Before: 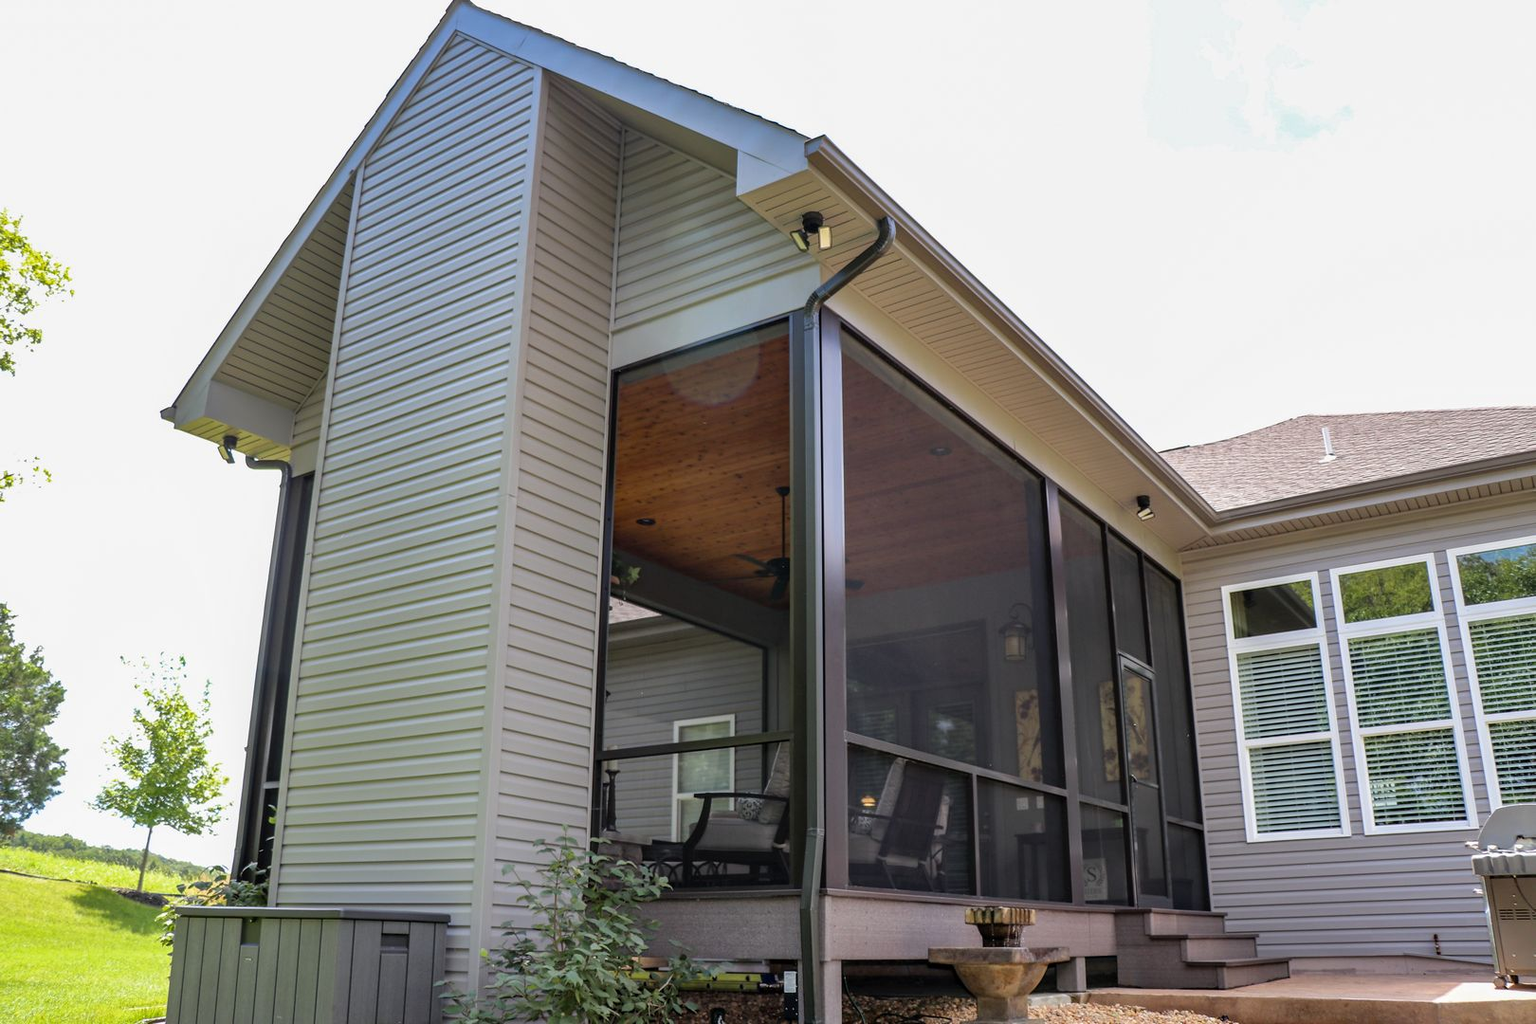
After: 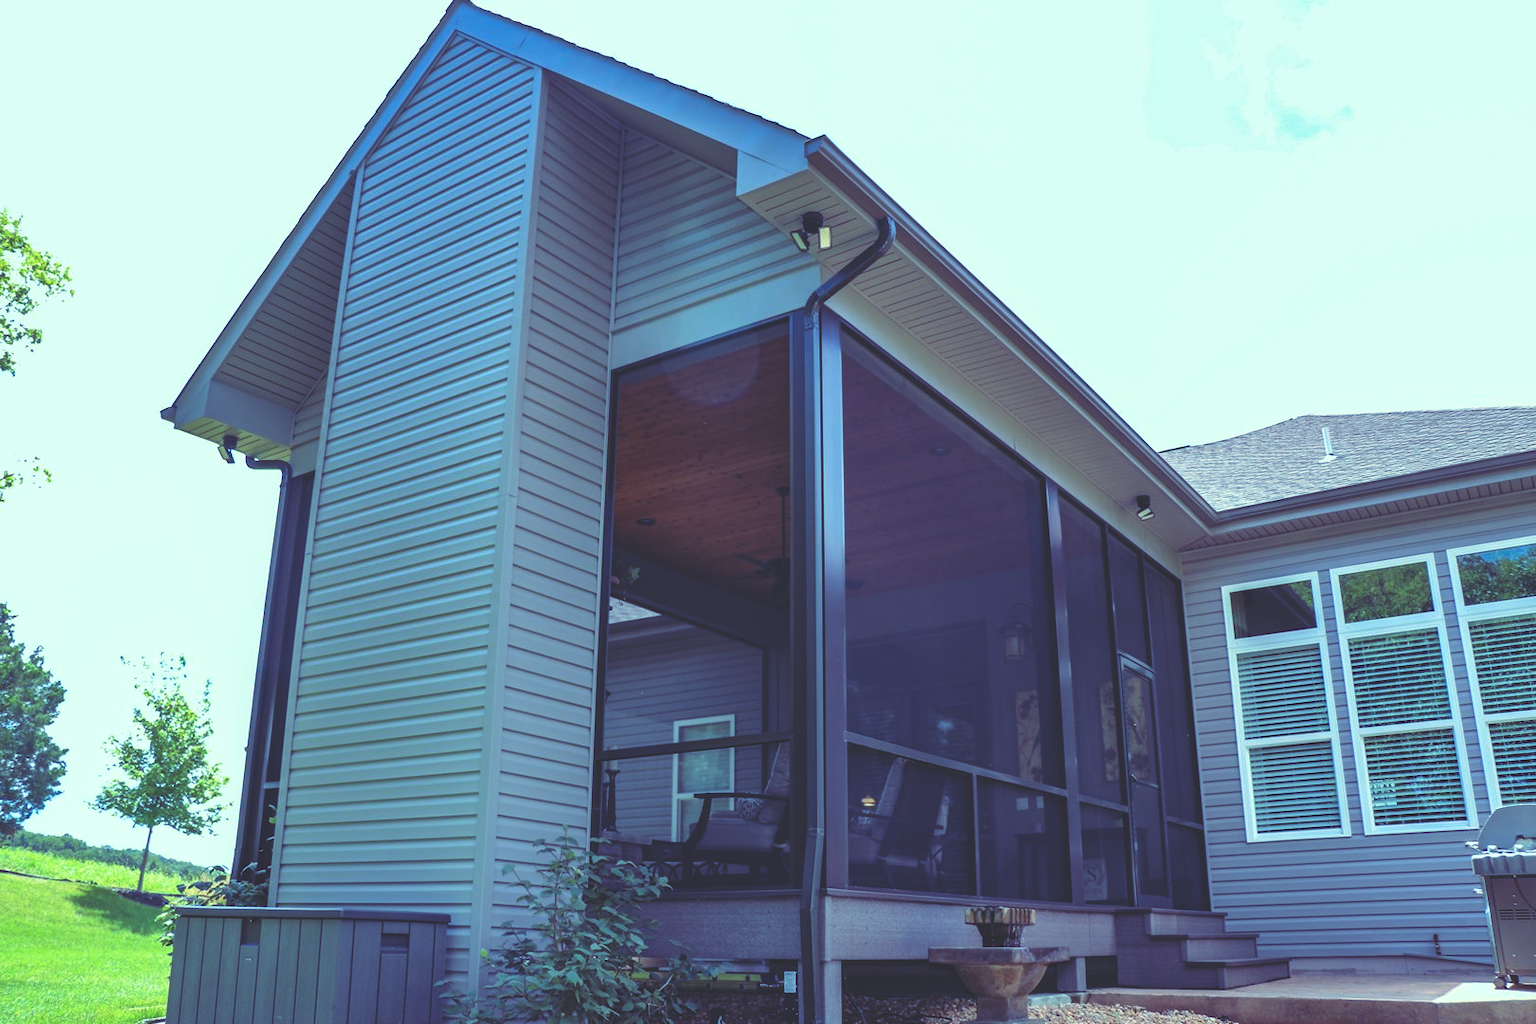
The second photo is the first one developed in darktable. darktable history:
contrast brightness saturation: contrast 0.1, brightness 0.03, saturation 0.09
rgb curve: curves: ch0 [(0, 0.186) (0.314, 0.284) (0.576, 0.466) (0.805, 0.691) (0.936, 0.886)]; ch1 [(0, 0.186) (0.314, 0.284) (0.581, 0.534) (0.771, 0.746) (0.936, 0.958)]; ch2 [(0, 0.216) (0.275, 0.39) (1, 1)], mode RGB, independent channels, compensate middle gray true, preserve colors none
